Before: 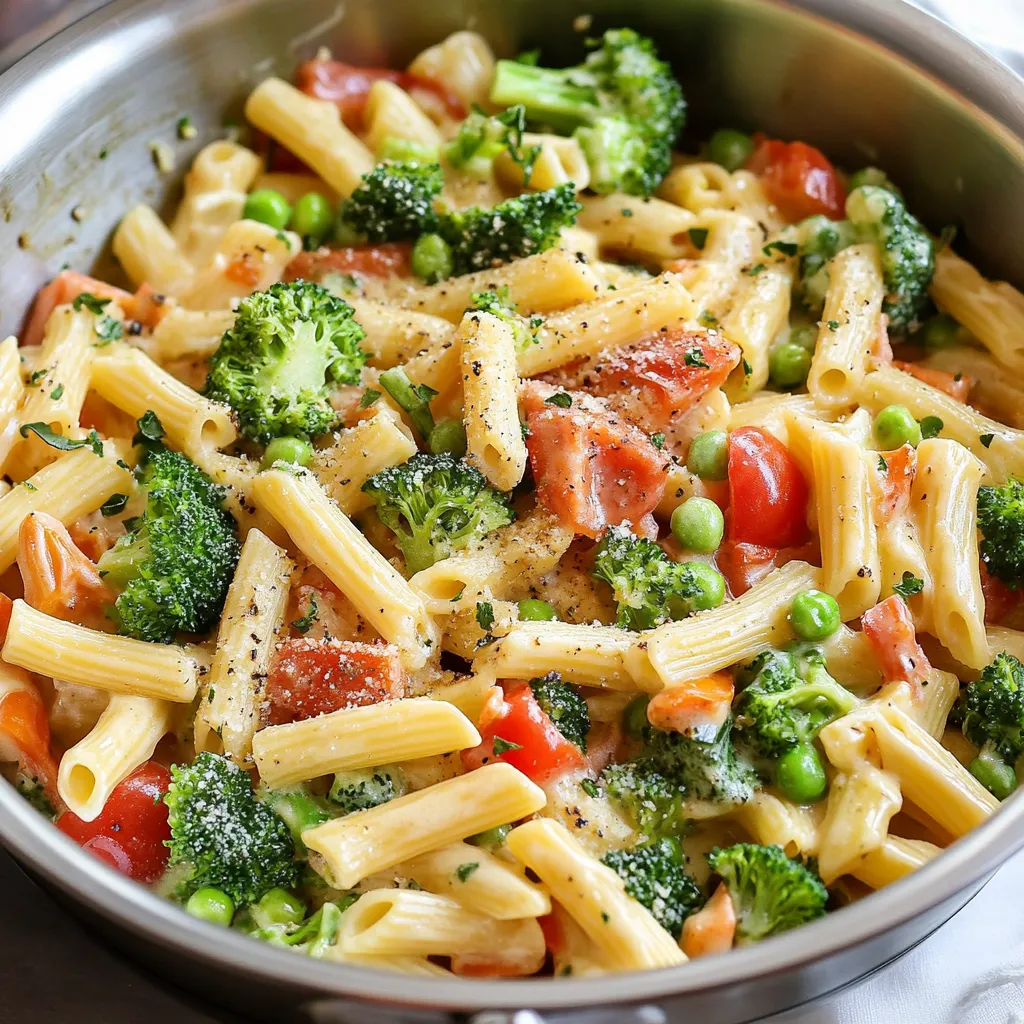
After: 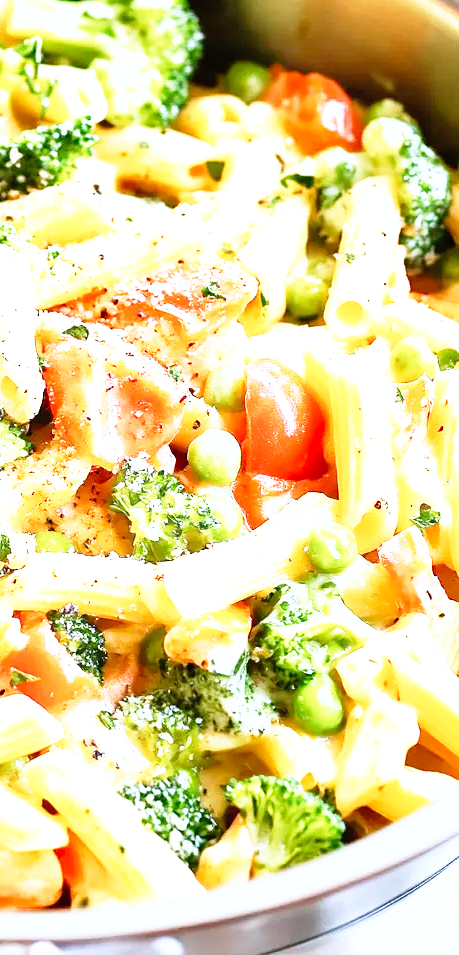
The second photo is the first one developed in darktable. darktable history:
exposure: black level correction 0, exposure 1 EV, compensate exposure bias true, compensate highlight preservation false
color correction: highlights a* -0.149, highlights b* -5.7, shadows a* -0.142, shadows b* -0.076
crop: left 47.186%, top 6.664%, right 7.915%
base curve: curves: ch0 [(0, 0) (0.012, 0.01) (0.073, 0.168) (0.31, 0.711) (0.645, 0.957) (1, 1)], preserve colors none
